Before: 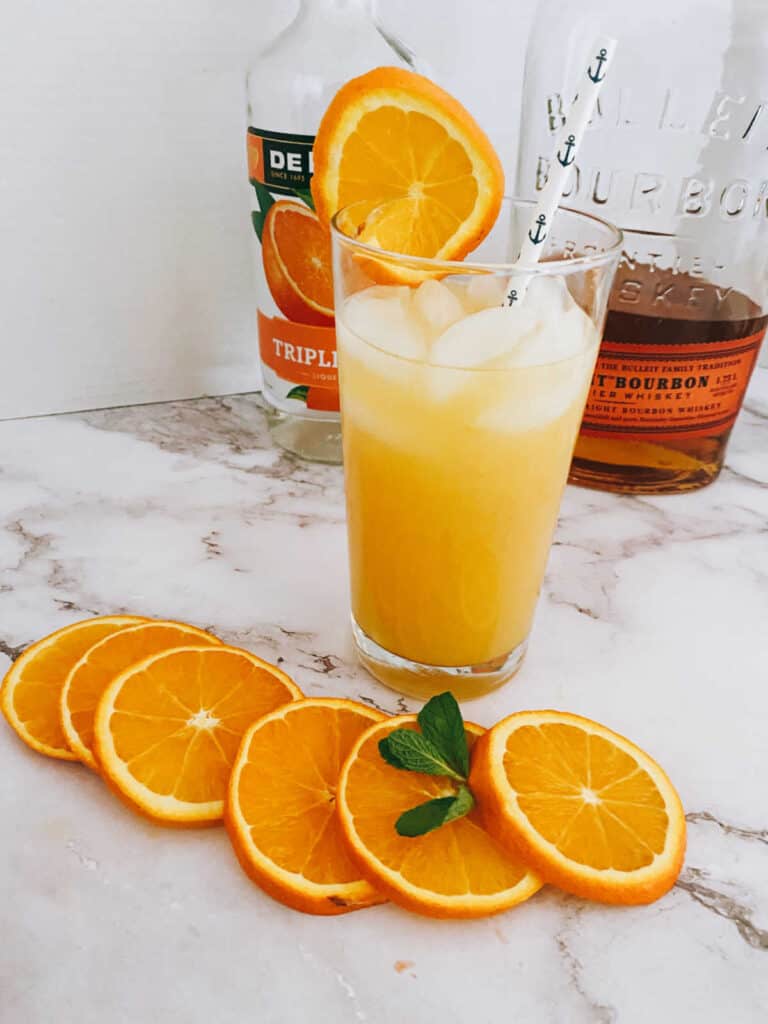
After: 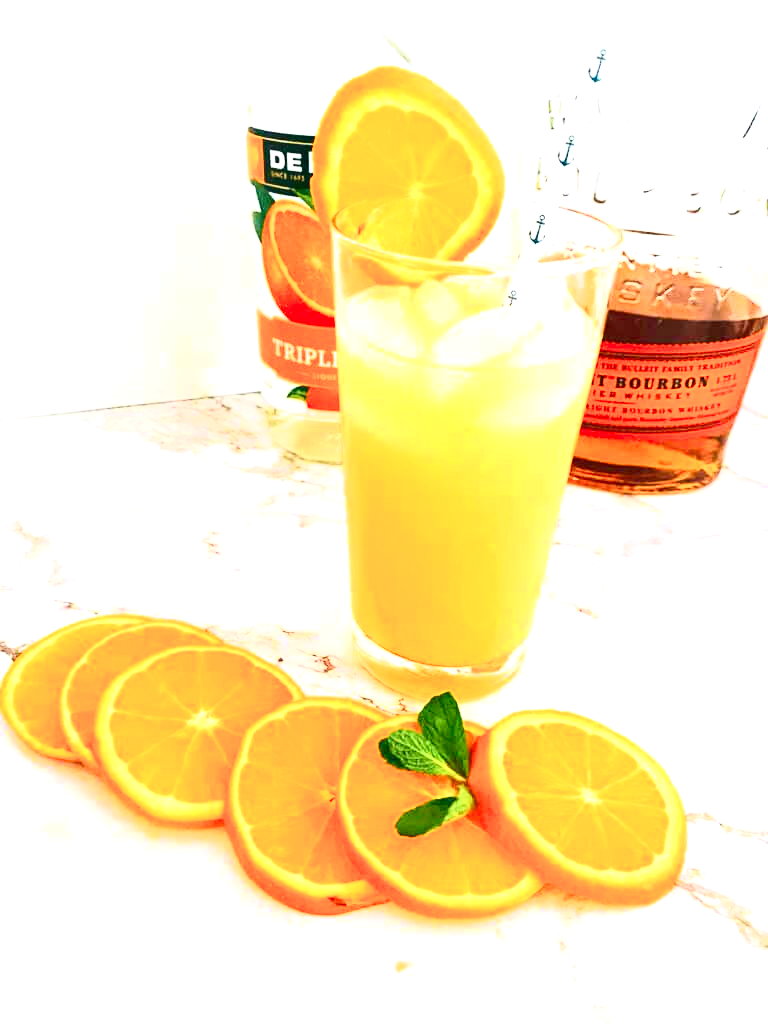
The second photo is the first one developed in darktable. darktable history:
exposure: black level correction 0, exposure 1.5 EV, compensate exposure bias true, compensate highlight preservation false
tone curve: curves: ch0 [(0, 0) (0.187, 0.12) (0.384, 0.363) (0.577, 0.681) (0.735, 0.881) (0.864, 0.959) (1, 0.987)]; ch1 [(0, 0) (0.402, 0.36) (0.476, 0.466) (0.501, 0.501) (0.518, 0.514) (0.564, 0.614) (0.614, 0.664) (0.741, 0.829) (1, 1)]; ch2 [(0, 0) (0.429, 0.387) (0.483, 0.481) (0.503, 0.501) (0.522, 0.533) (0.564, 0.605) (0.615, 0.697) (0.702, 0.774) (1, 0.895)], color space Lab, independent channels
